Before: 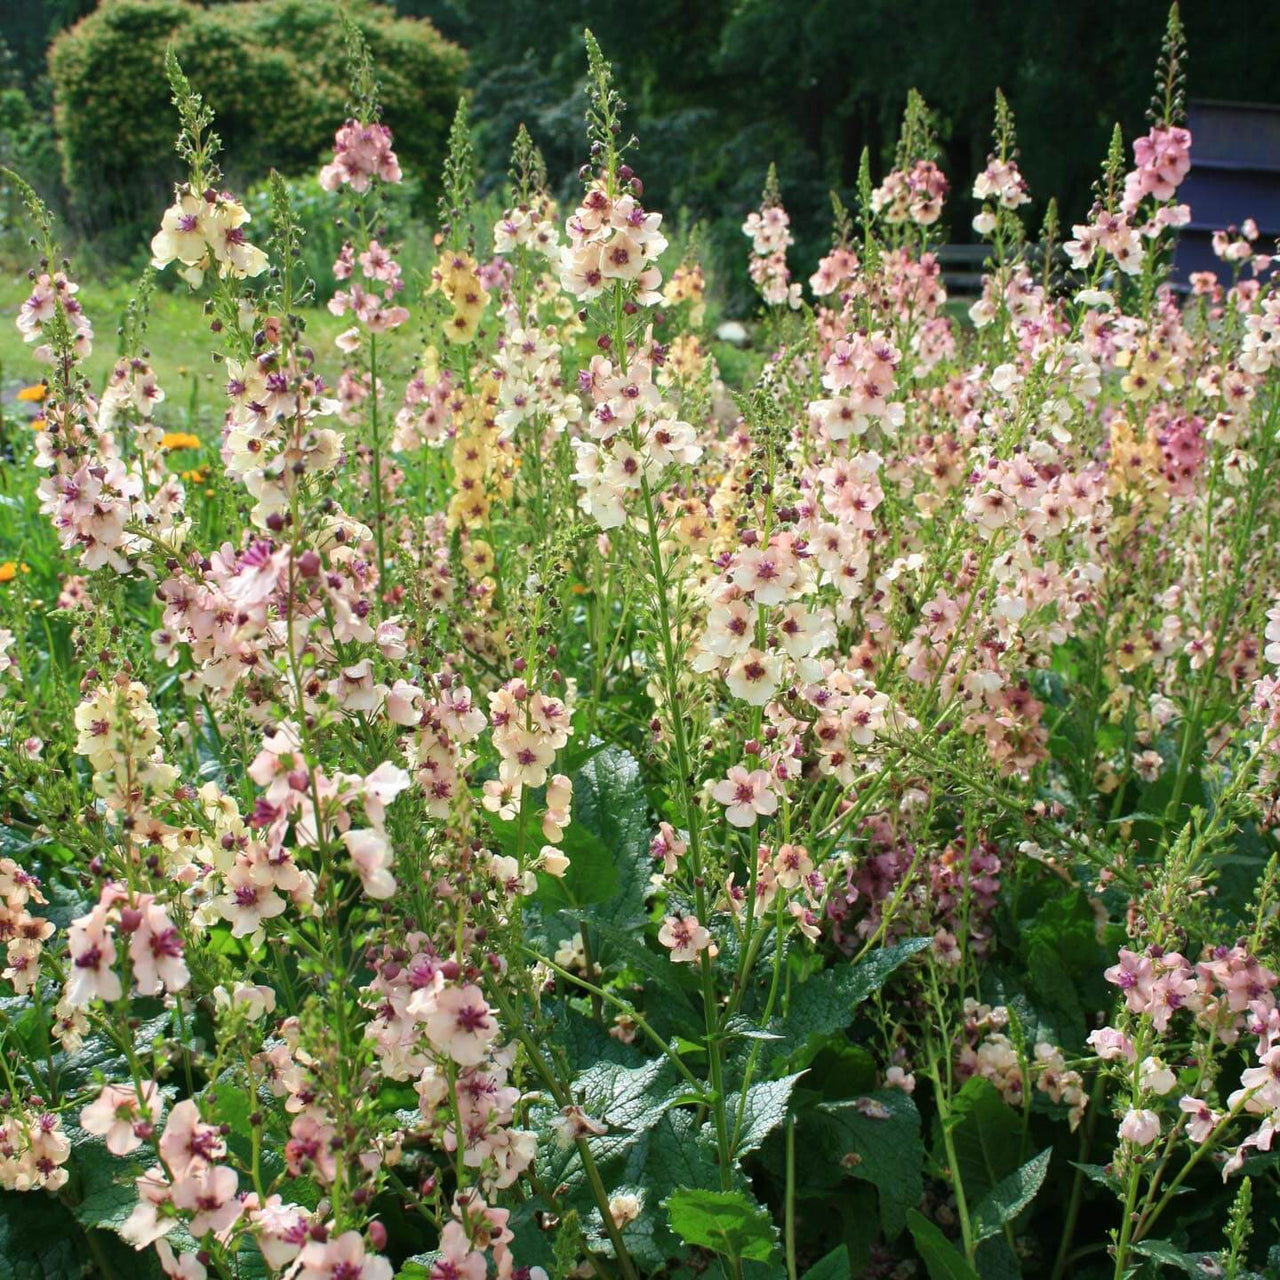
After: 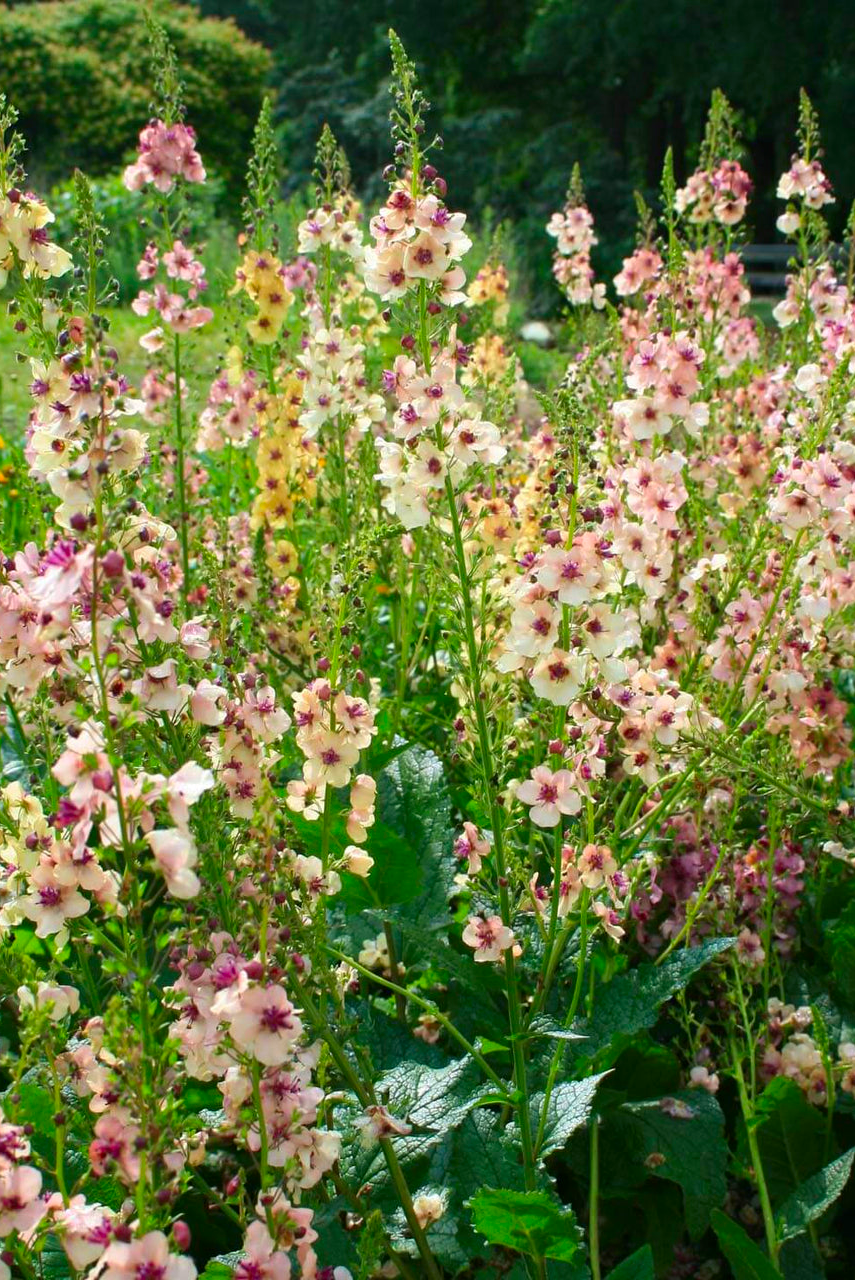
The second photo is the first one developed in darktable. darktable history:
crop: left 15.385%, right 17.774%
contrast brightness saturation: brightness -0.024, saturation 0.34
